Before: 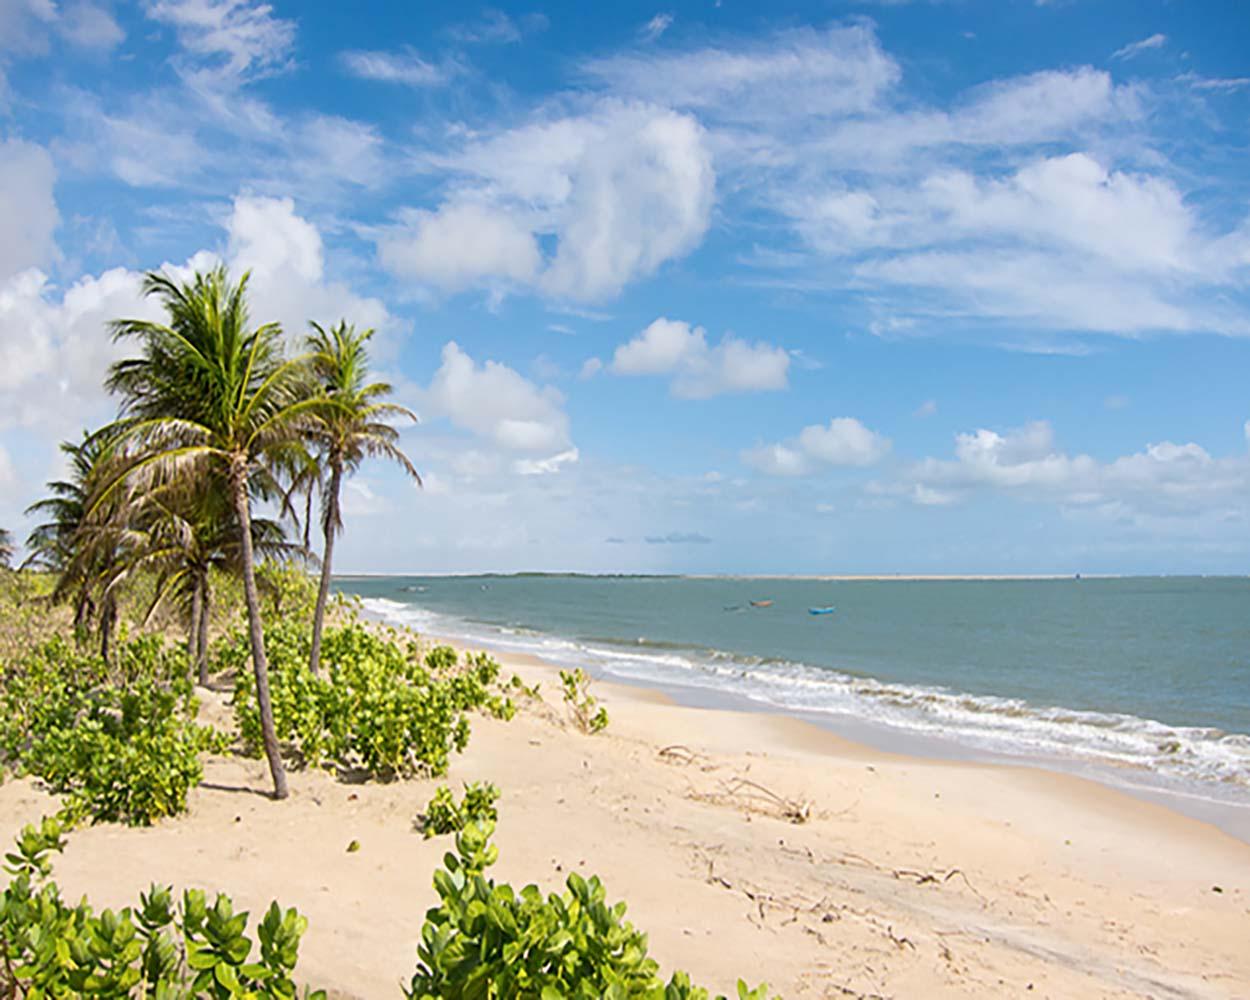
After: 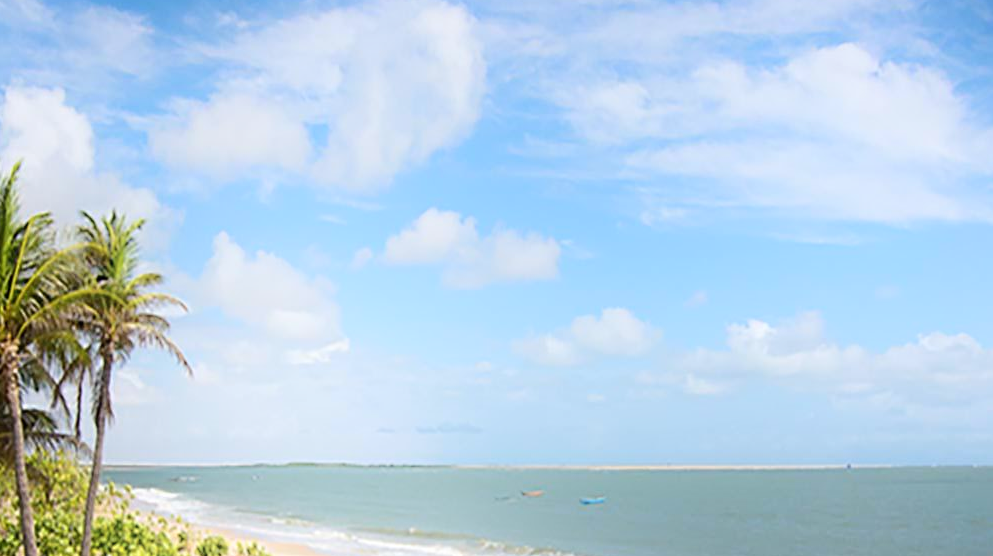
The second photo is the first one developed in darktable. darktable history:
shadows and highlights: shadows -54.3, highlights 86.09, soften with gaussian
crop: left 18.38%, top 11.092%, right 2.134%, bottom 33.217%
